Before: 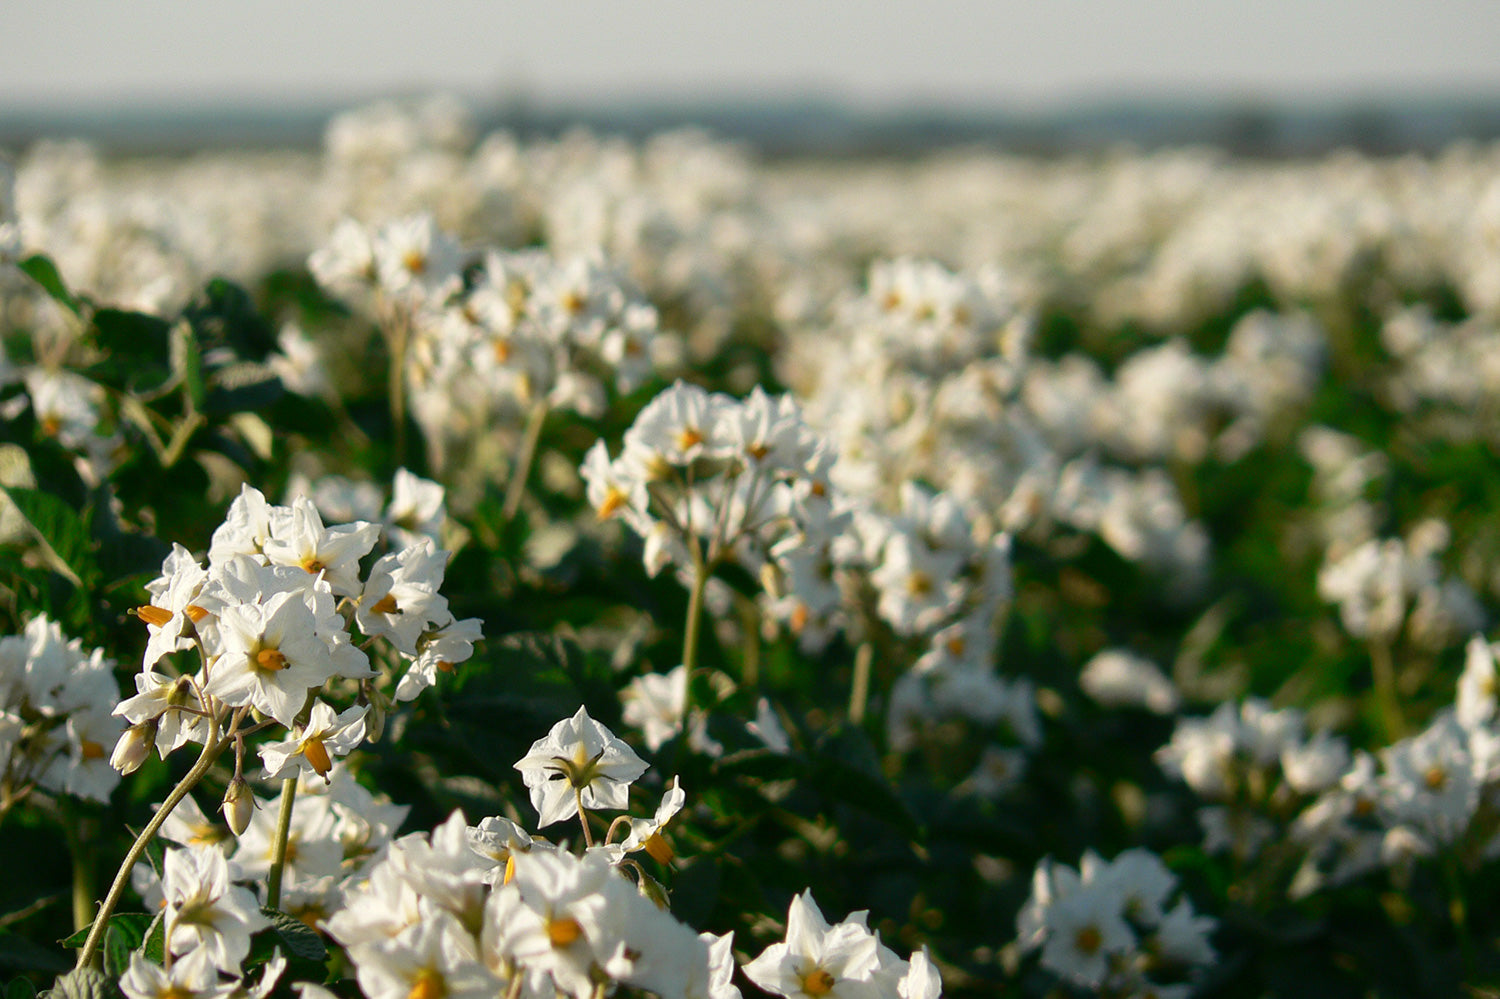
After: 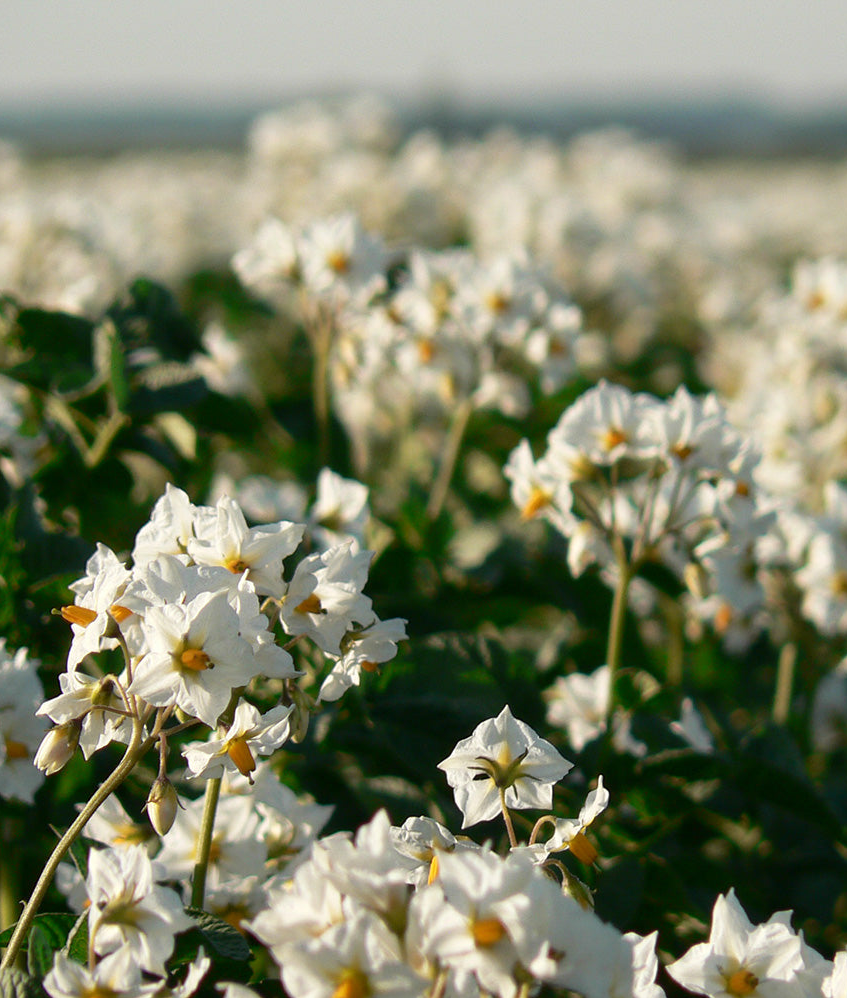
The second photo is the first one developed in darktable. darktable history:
crop: left 5.096%, right 38.411%
